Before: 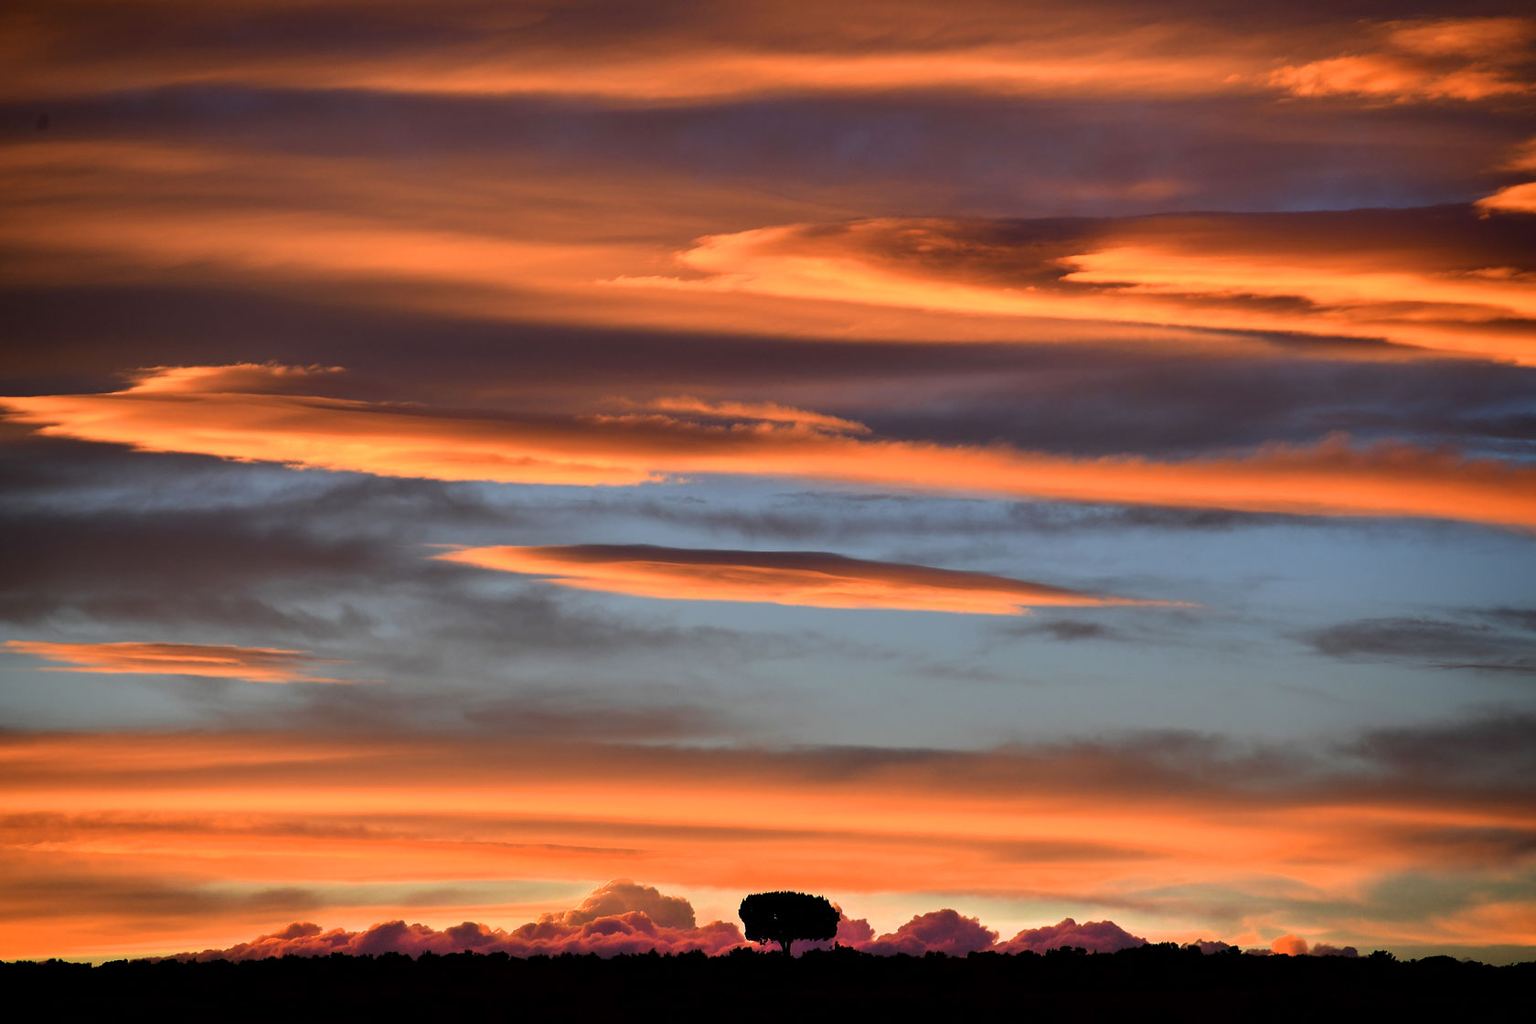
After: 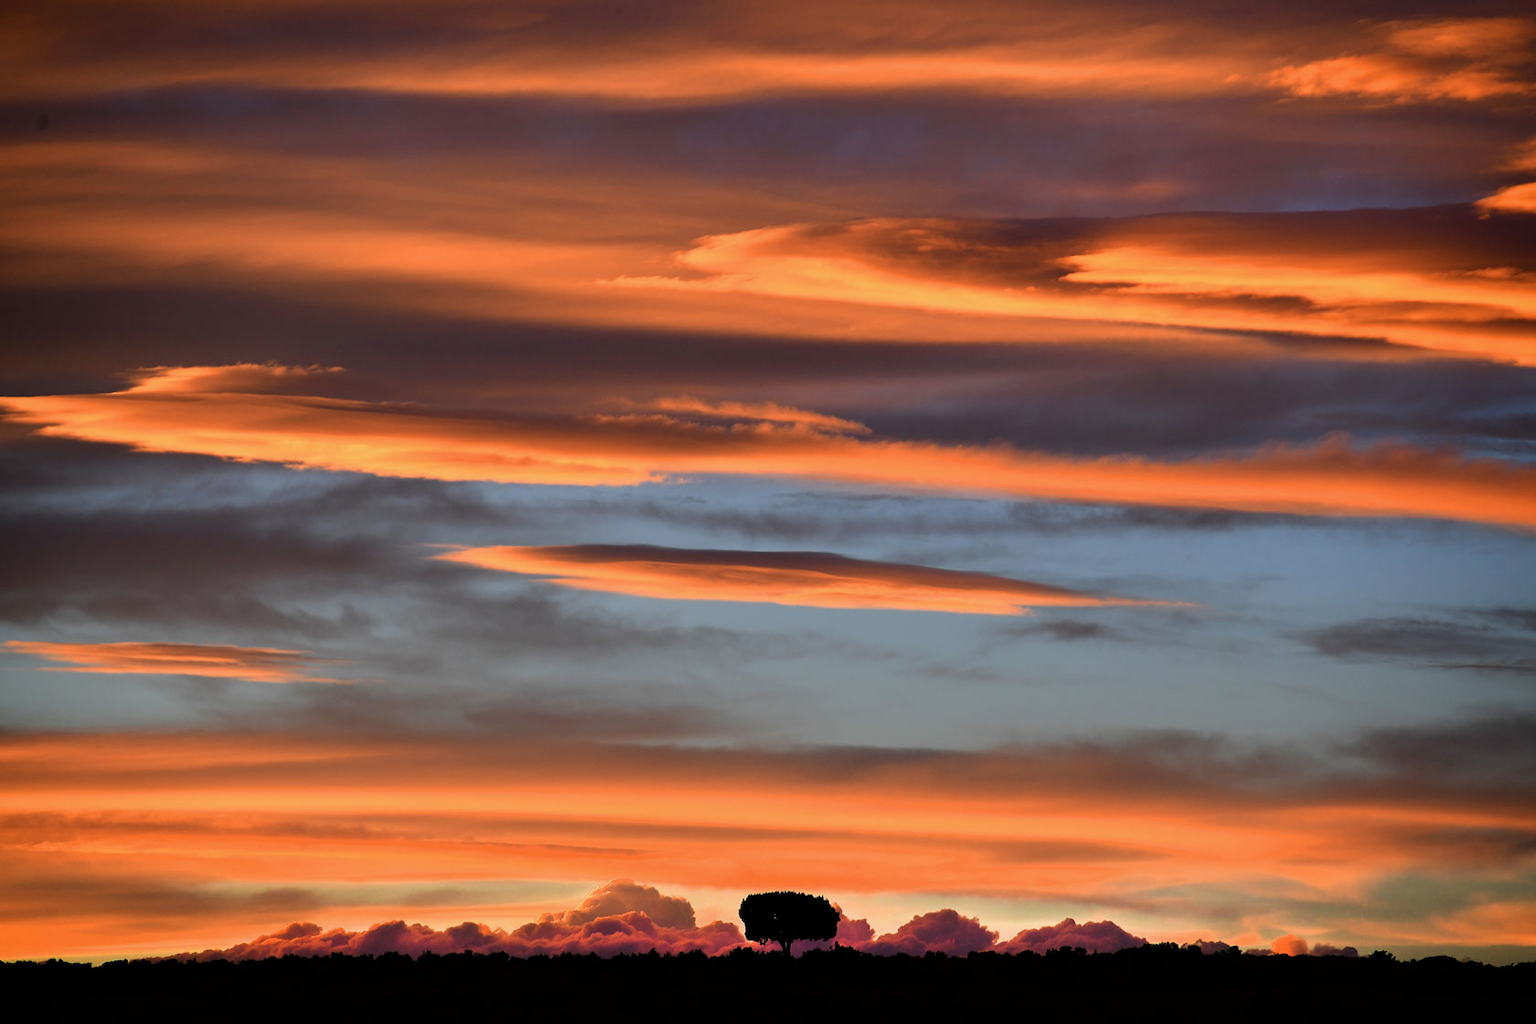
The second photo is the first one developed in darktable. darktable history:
exposure: exposure -0.071 EV, compensate exposure bias true, compensate highlight preservation false
